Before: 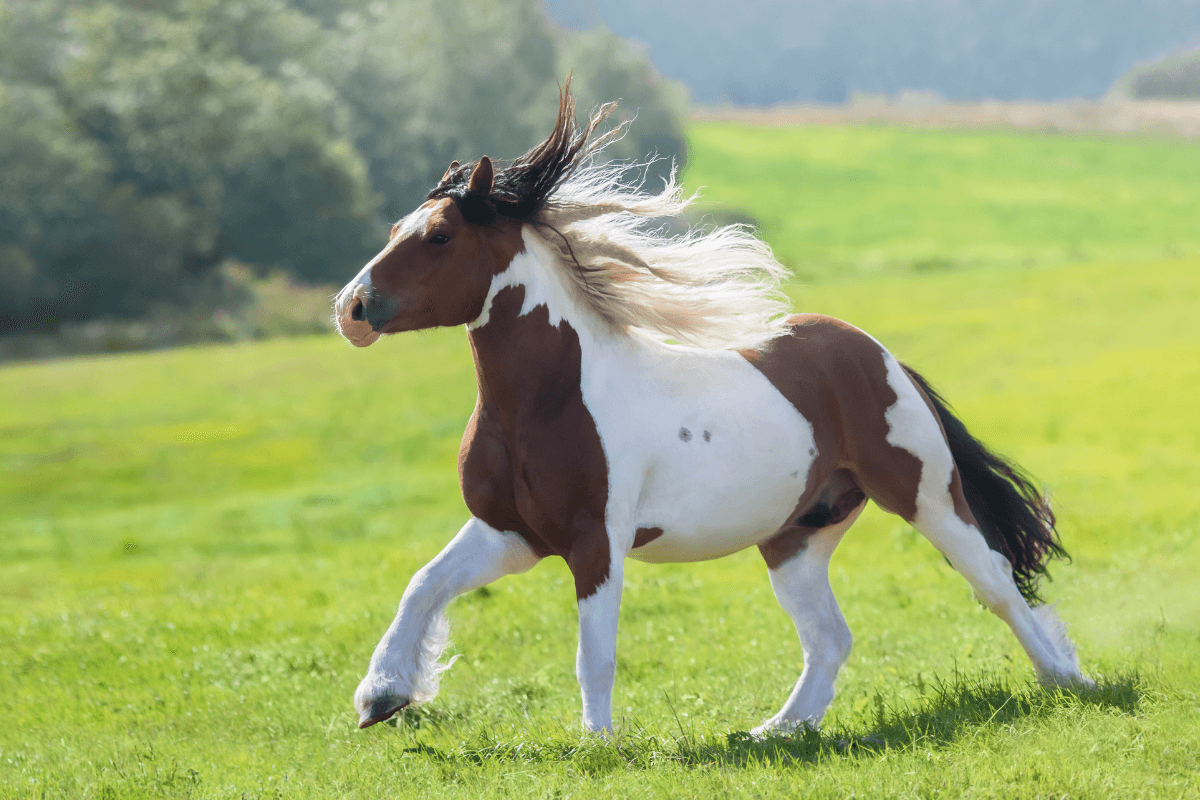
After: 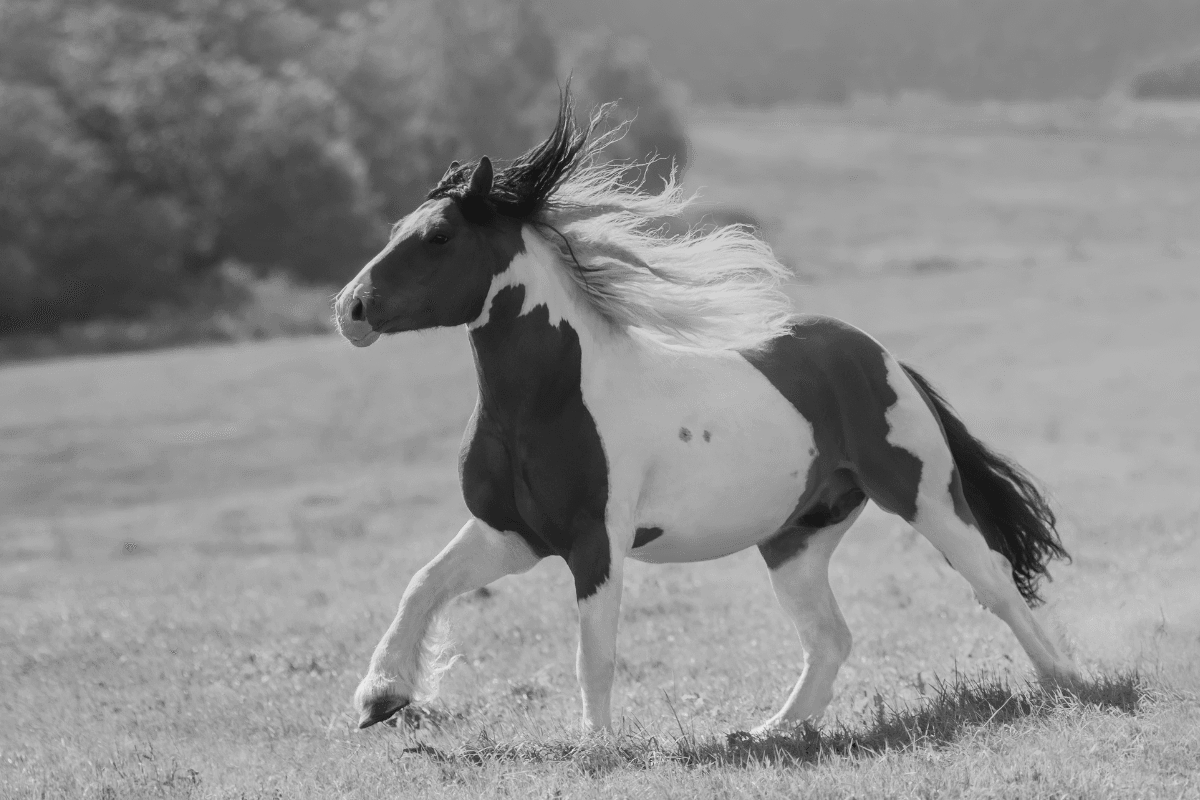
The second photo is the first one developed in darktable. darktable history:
monochrome: size 1
graduated density: hue 238.83°, saturation 50%
